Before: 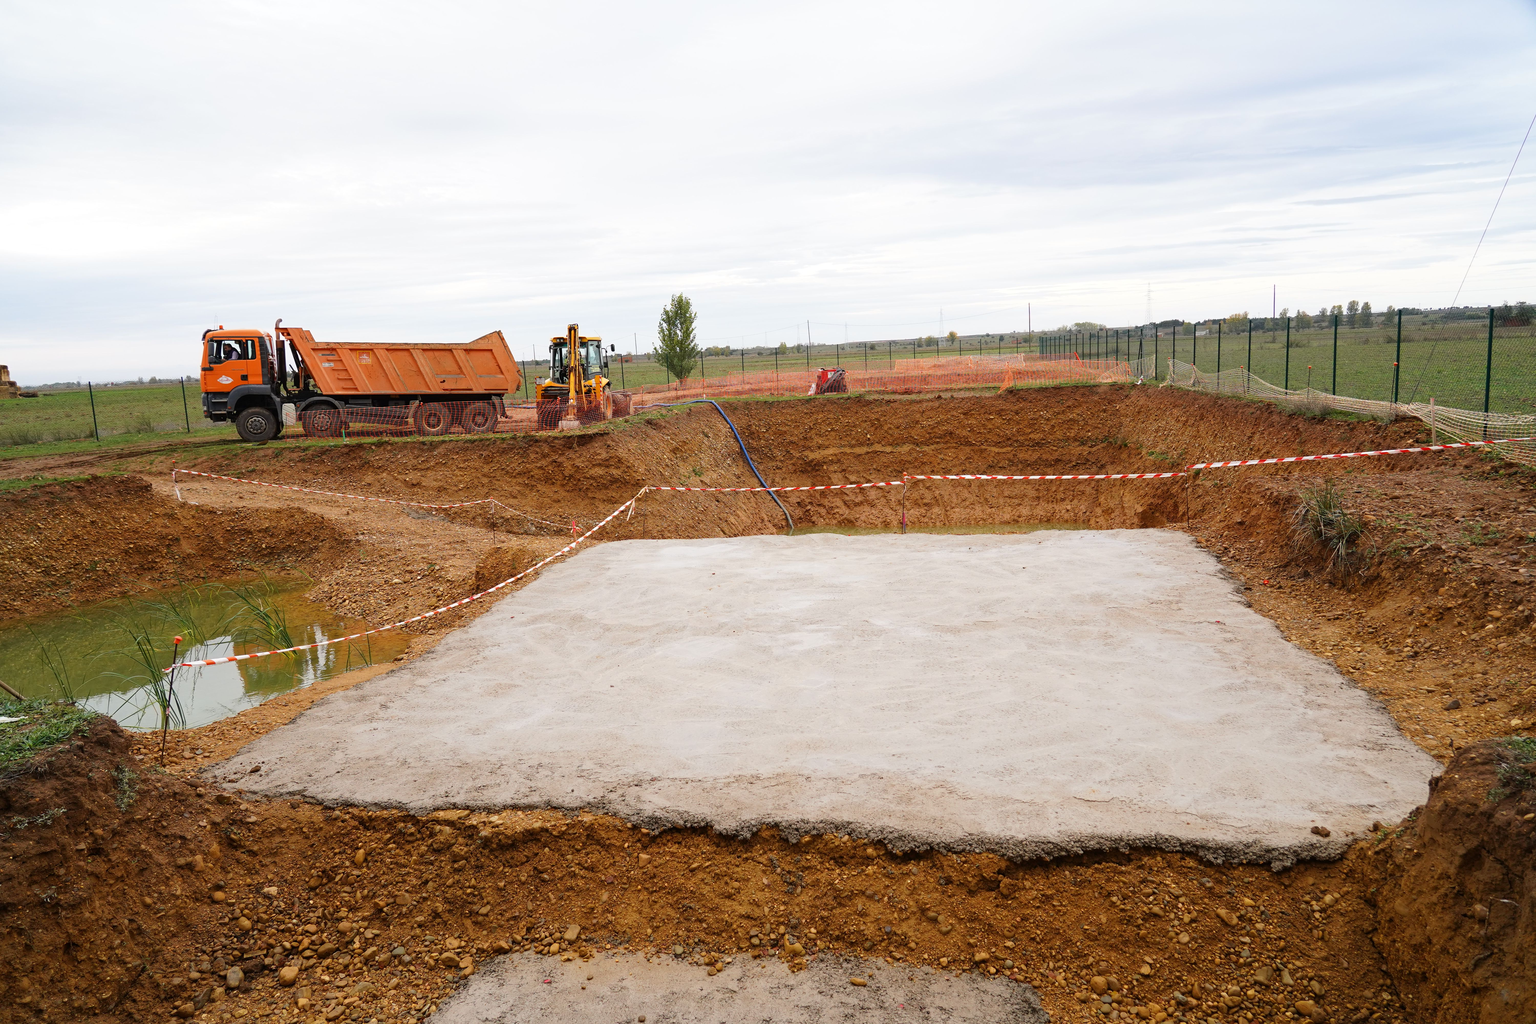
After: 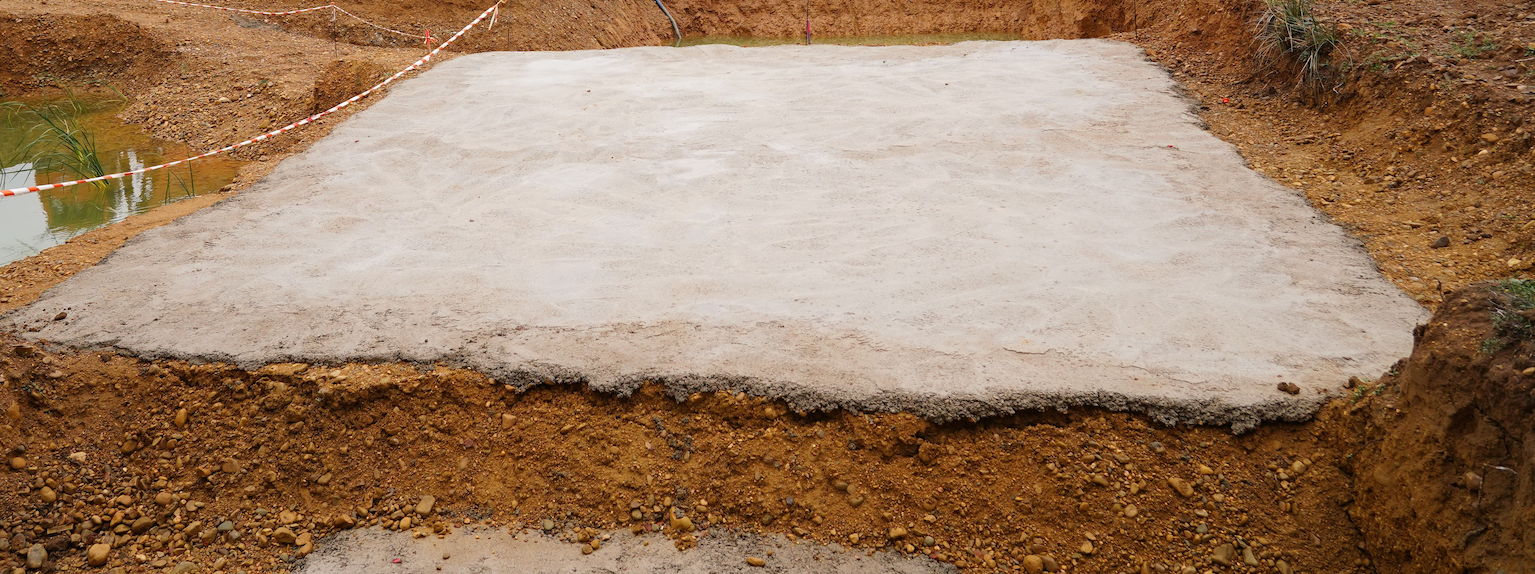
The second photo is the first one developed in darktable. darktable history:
crop and rotate: left 13.251%, top 48.368%, bottom 2.945%
